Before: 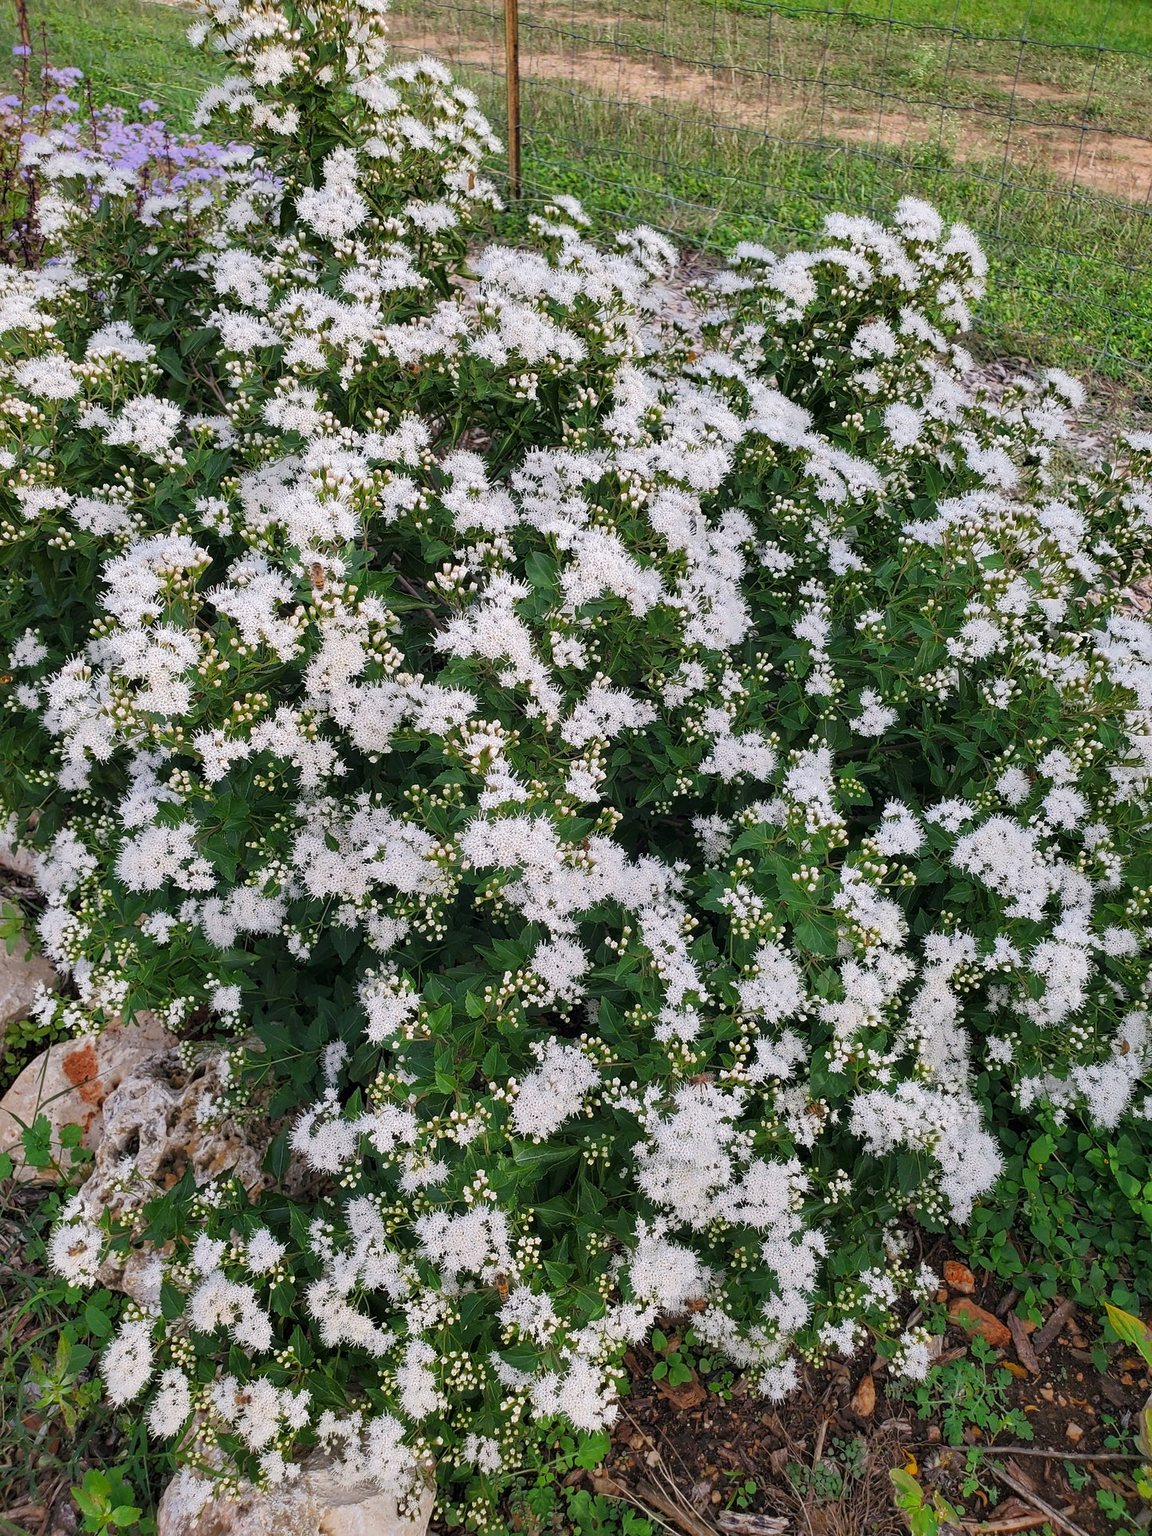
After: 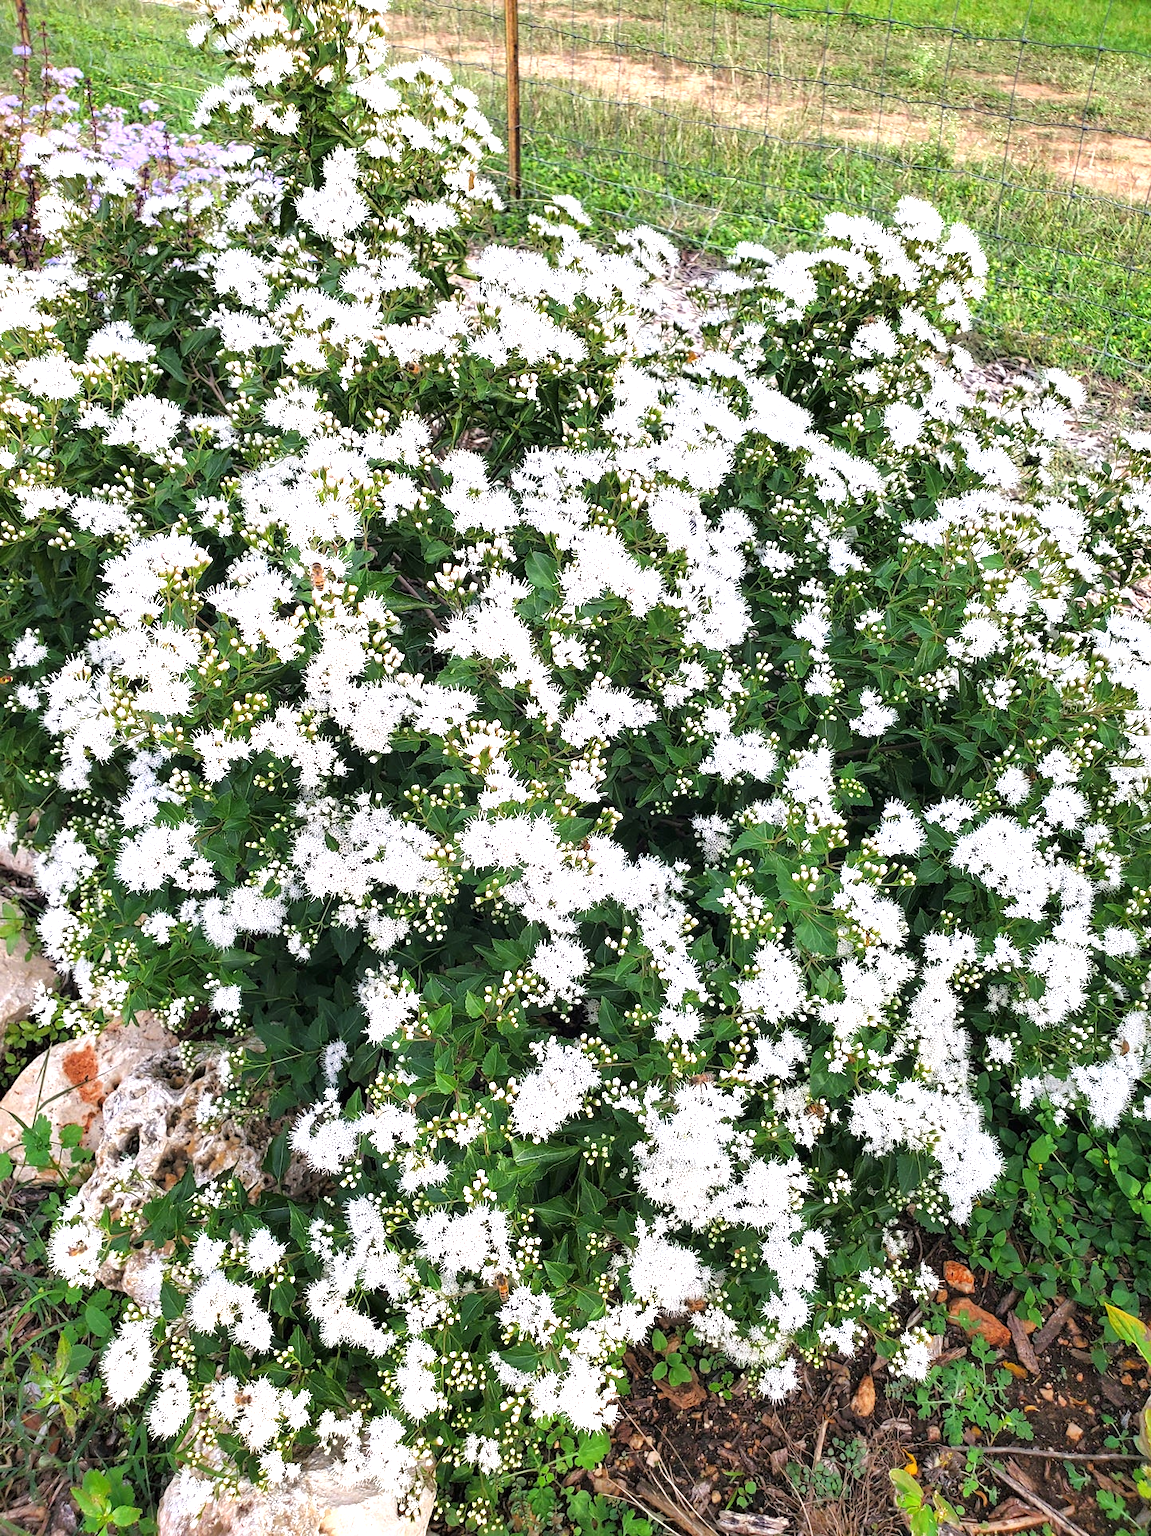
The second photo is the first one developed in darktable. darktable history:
exposure: black level correction 0, exposure 0.699 EV, compensate highlight preservation false
tone equalizer: -8 EV -0.384 EV, -7 EV -0.421 EV, -6 EV -0.348 EV, -5 EV -0.197 EV, -3 EV 0.245 EV, -2 EV 0.314 EV, -1 EV 0.415 EV, +0 EV 0.429 EV, mask exposure compensation -0.497 EV
